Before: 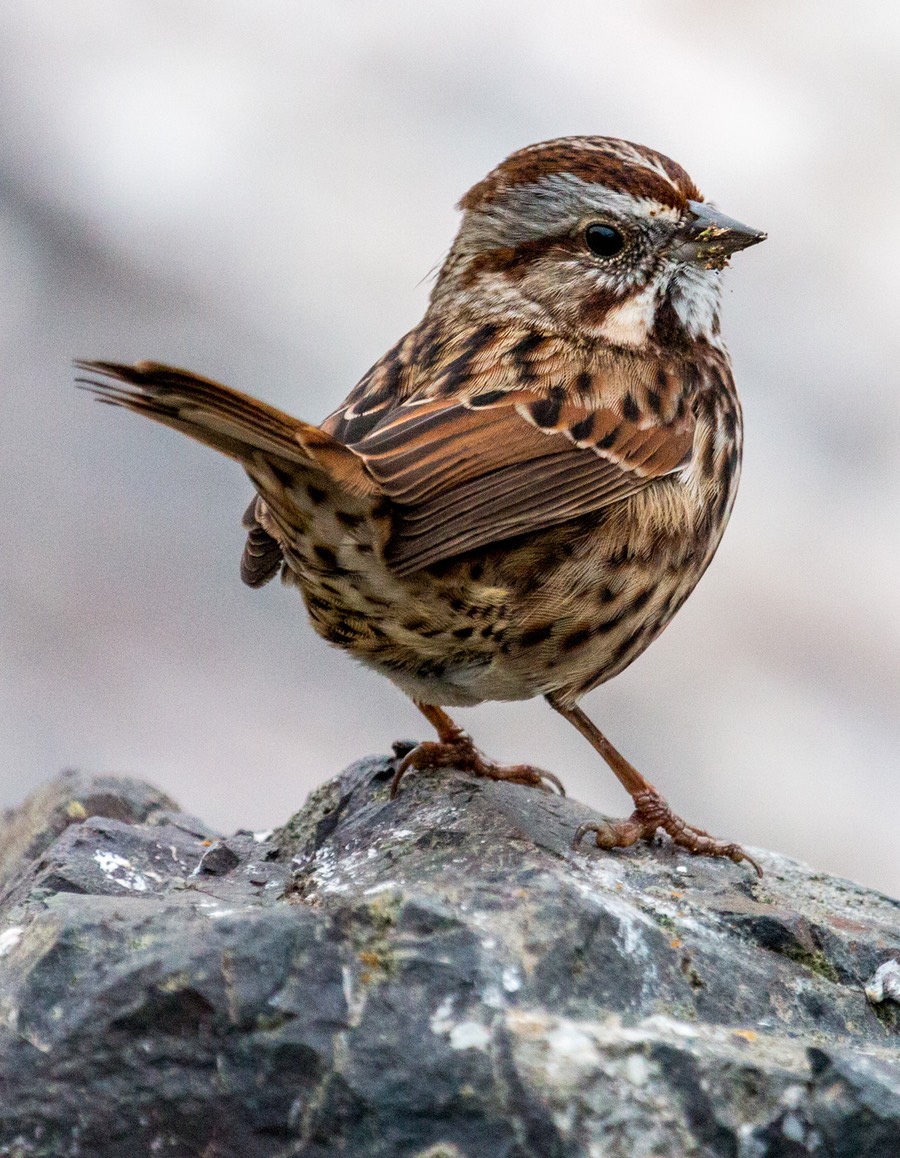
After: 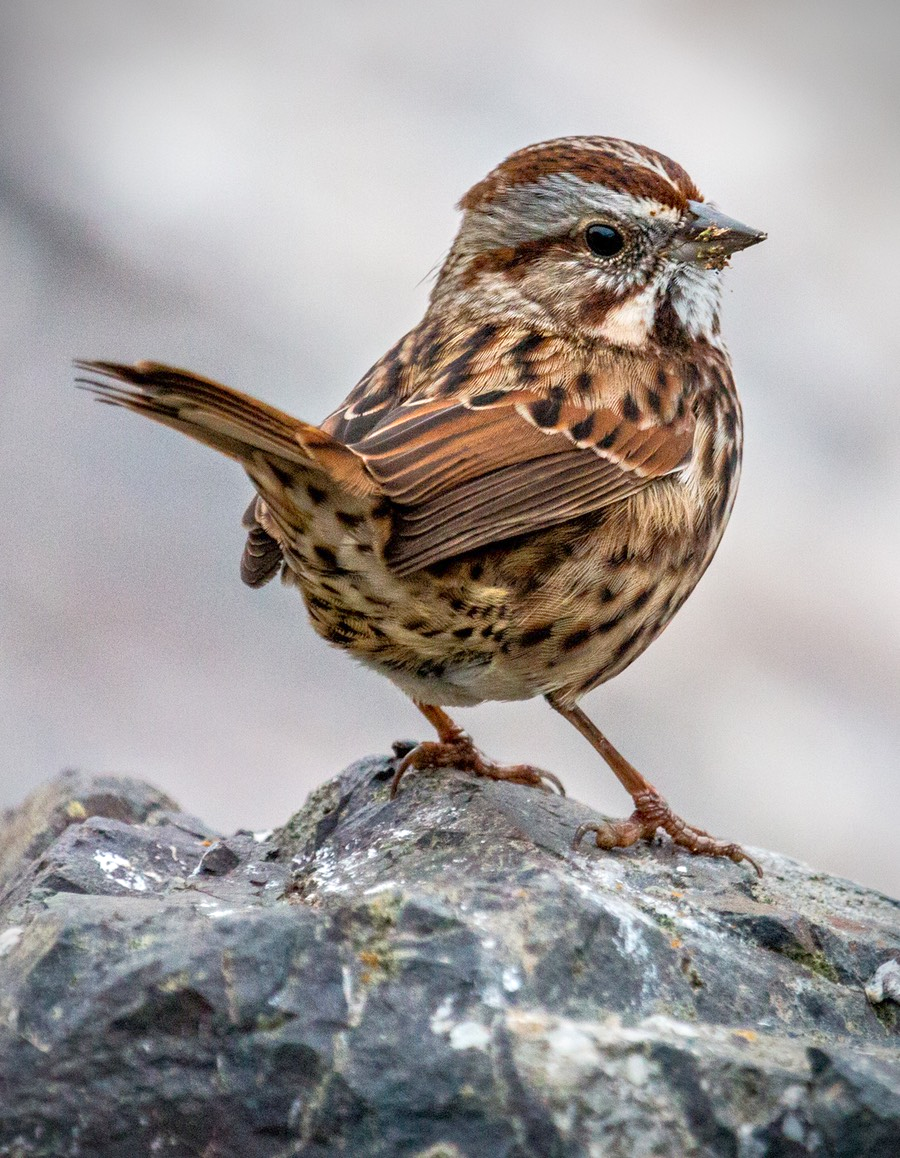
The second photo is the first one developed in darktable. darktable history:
tone equalizer: -8 EV 1.01 EV, -7 EV 0.997 EV, -6 EV 1 EV, -5 EV 1.04 EV, -4 EV 1.02 EV, -3 EV 0.752 EV, -2 EV 0.506 EV, -1 EV 0.25 EV
vignetting: brightness -0.608, saturation 0.003
